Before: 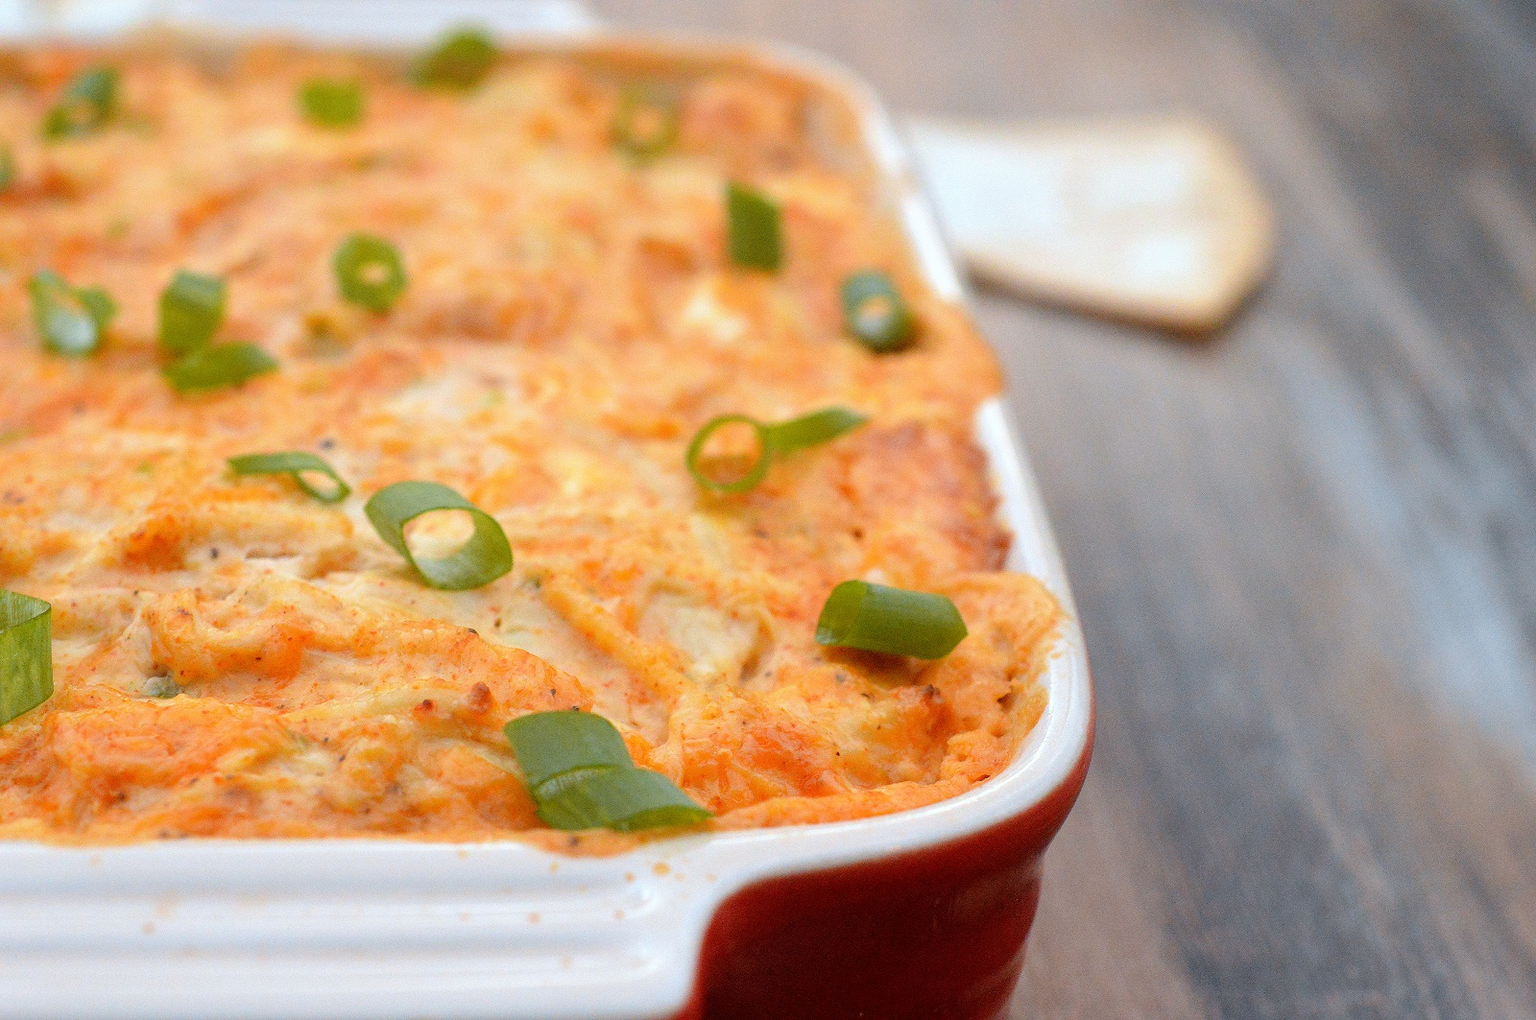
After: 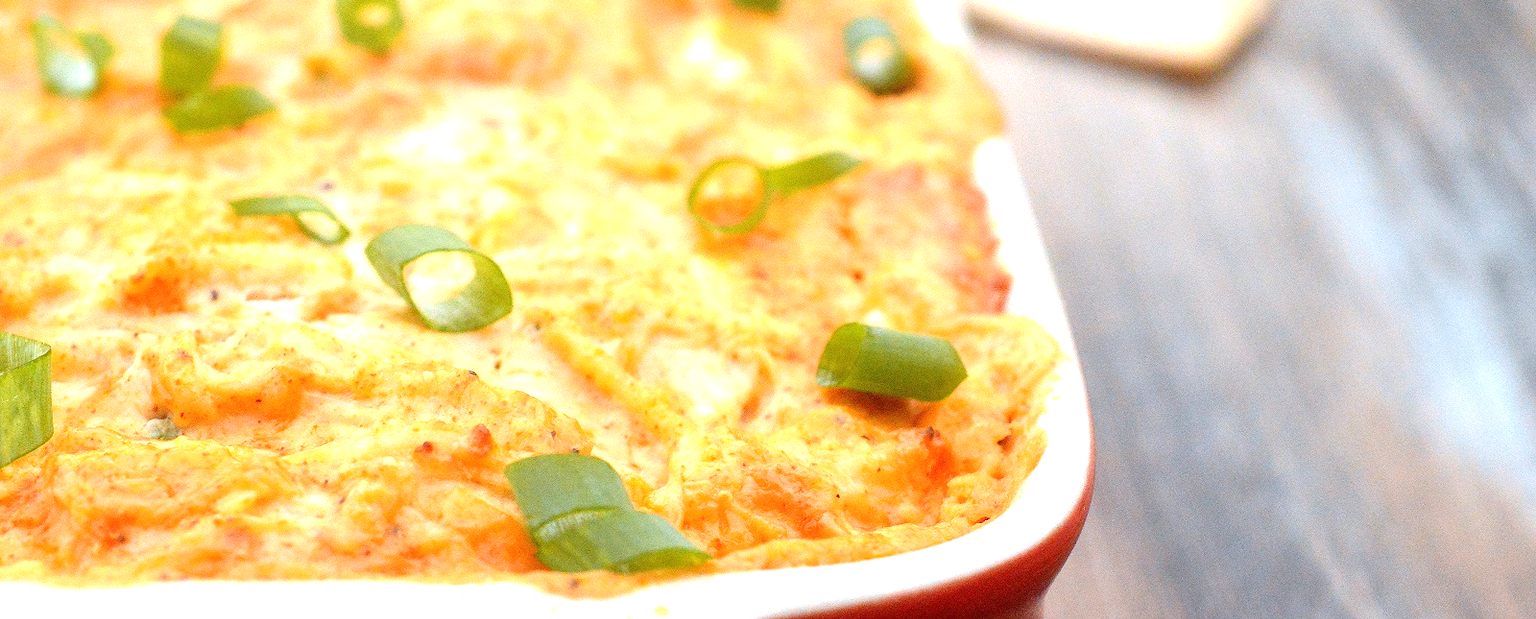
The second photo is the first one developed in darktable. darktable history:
rotate and perspective: automatic cropping original format, crop left 0, crop top 0
crop and rotate: top 25.357%, bottom 13.942%
exposure: exposure 1 EV, compensate highlight preservation false
